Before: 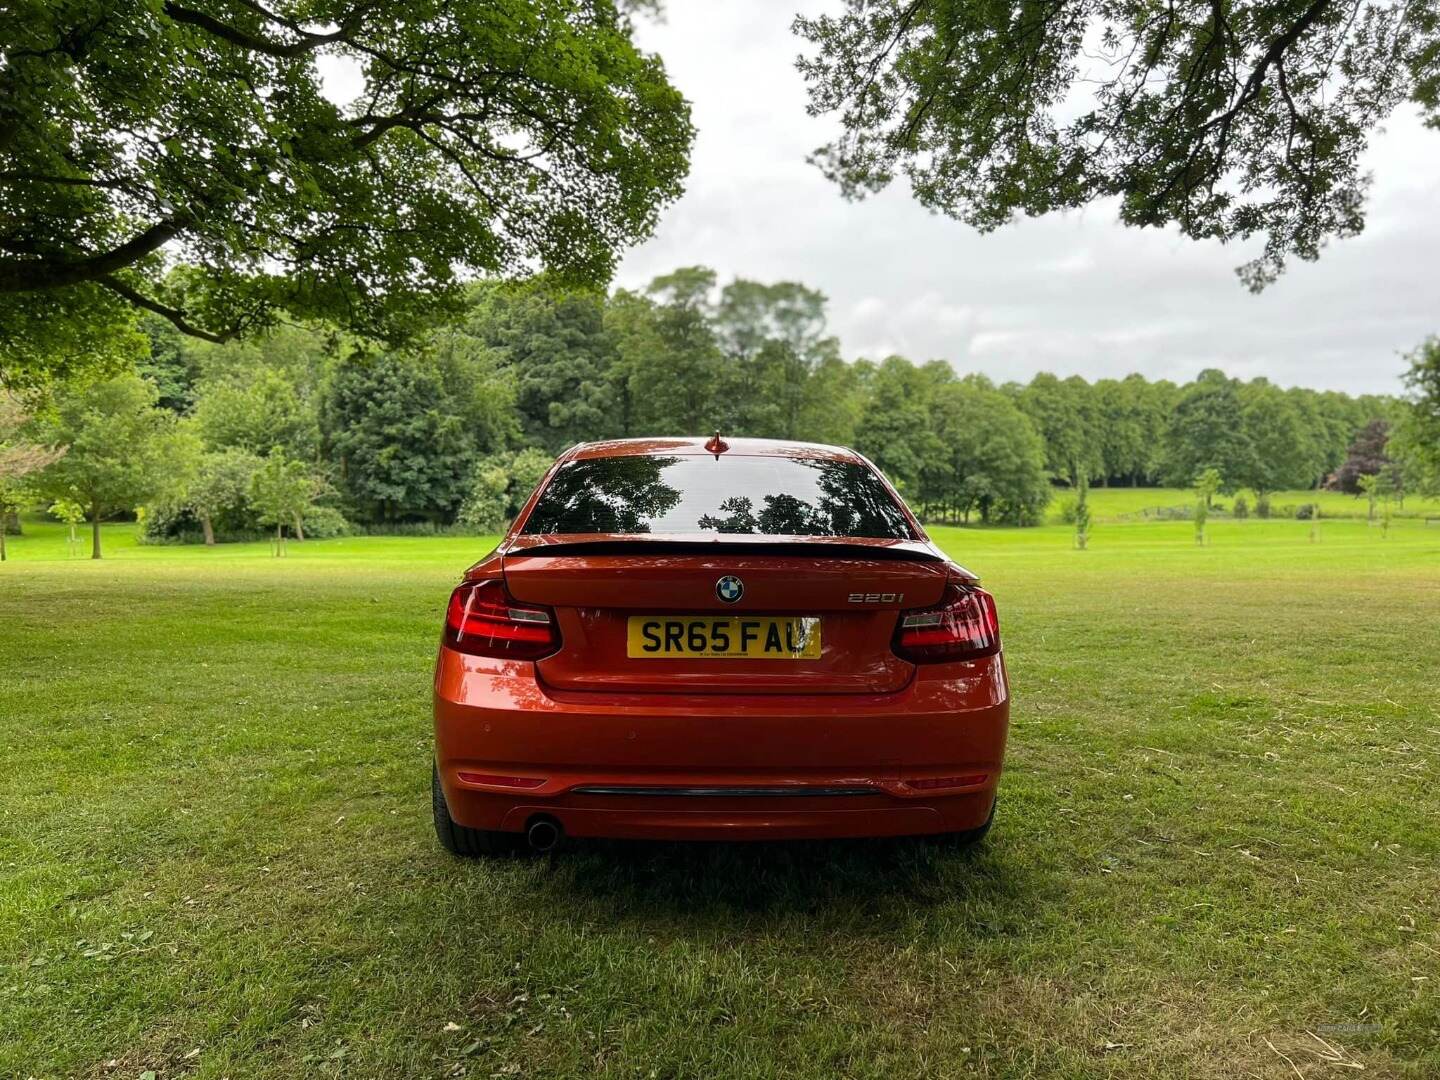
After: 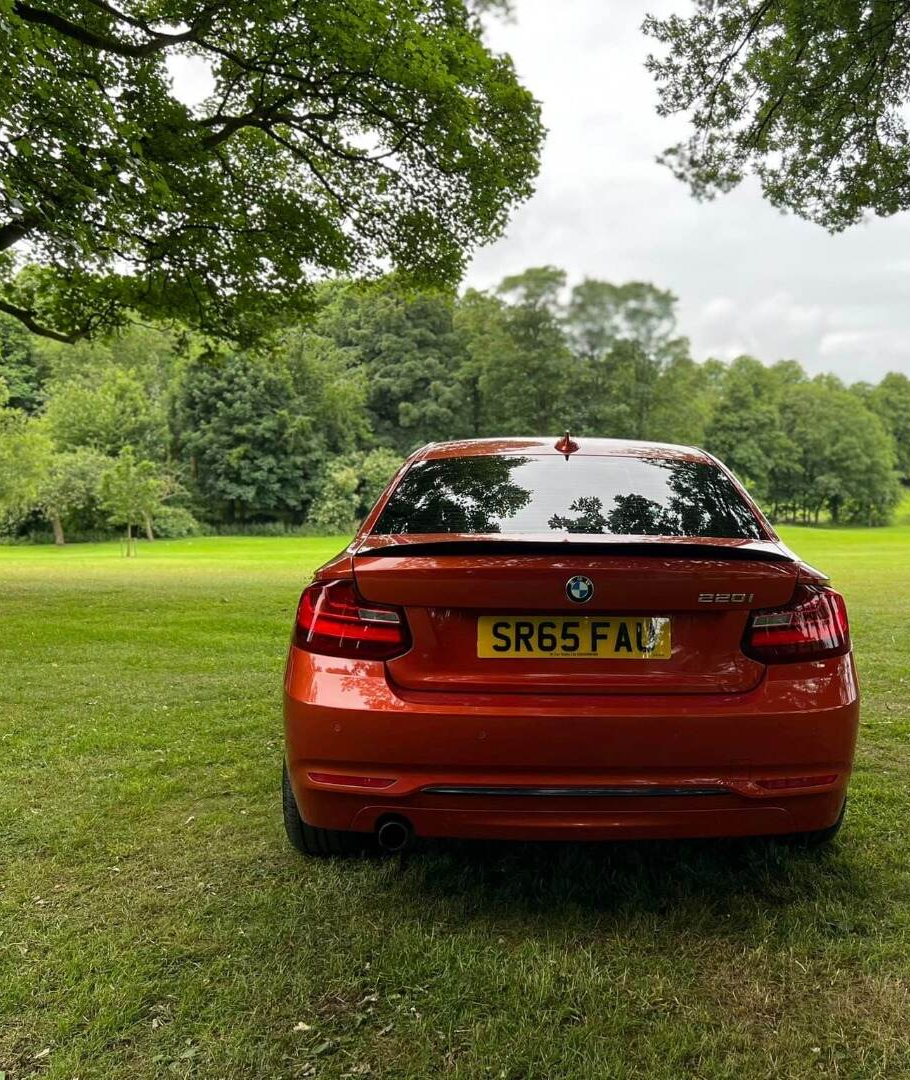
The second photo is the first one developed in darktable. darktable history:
crop: left 10.446%, right 26.354%
